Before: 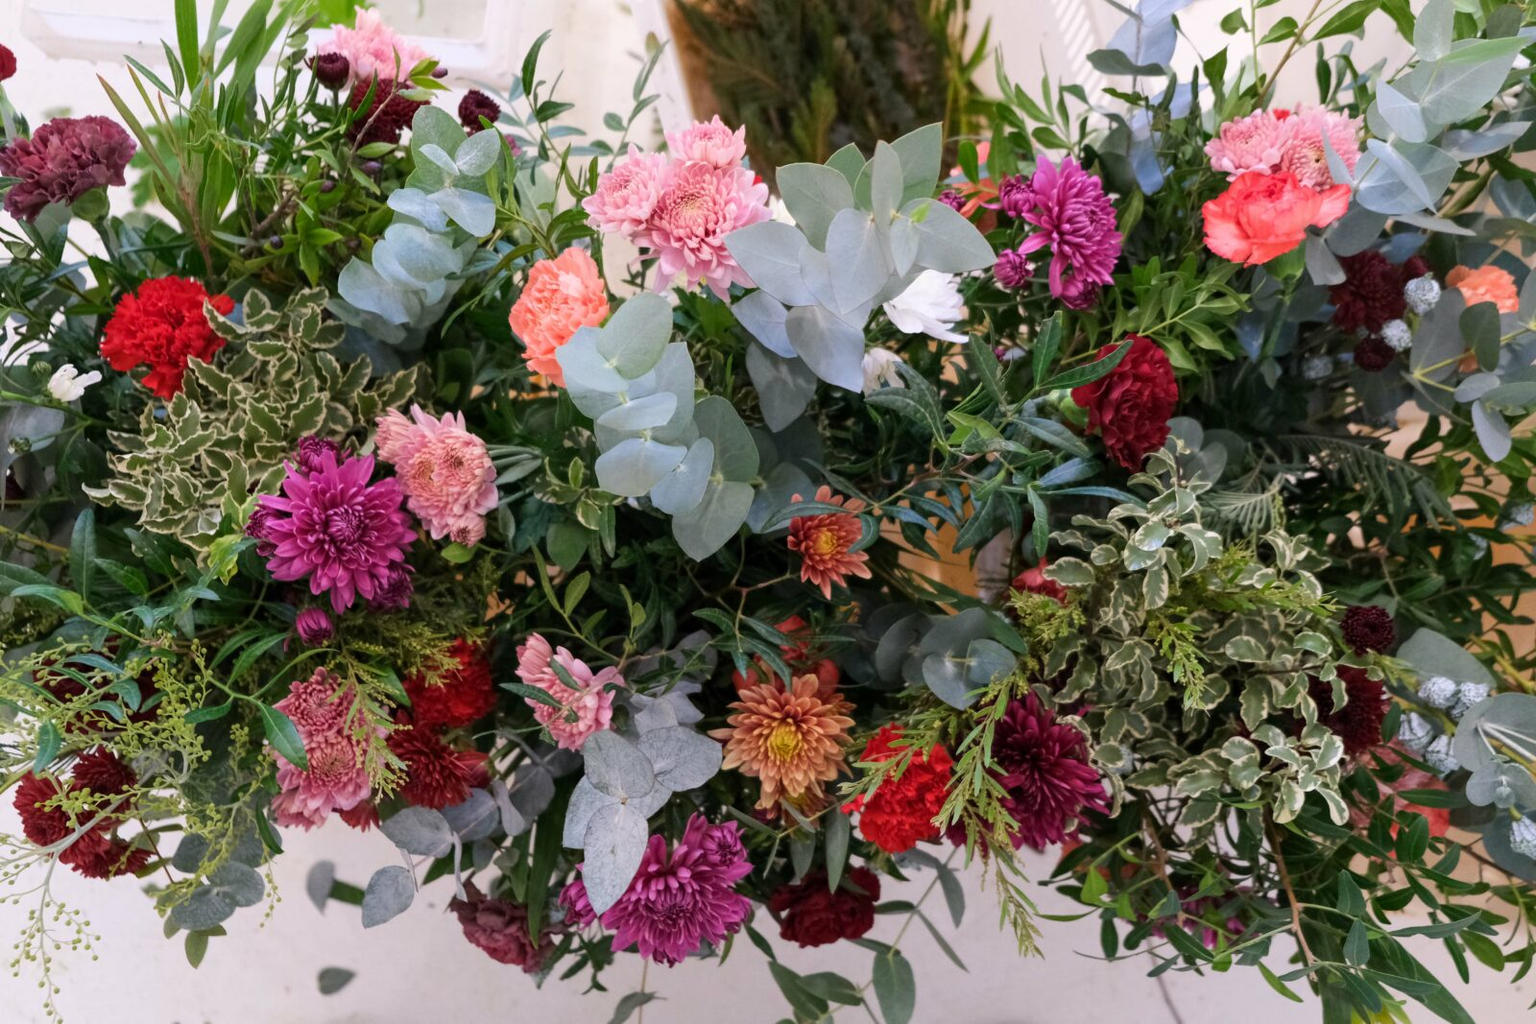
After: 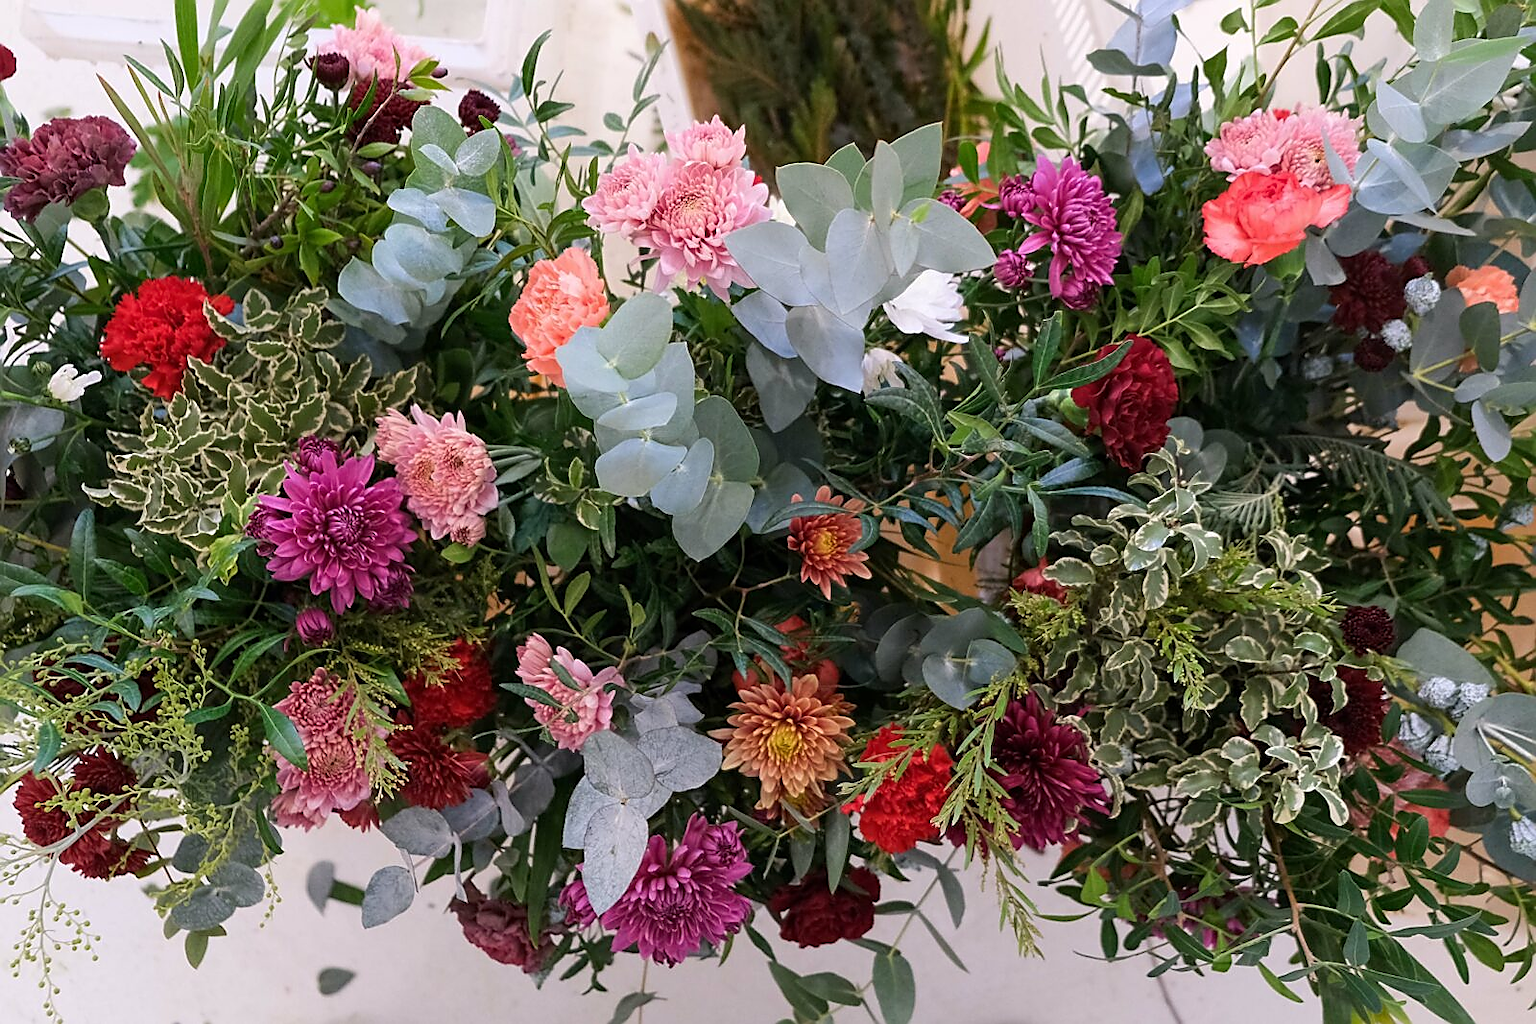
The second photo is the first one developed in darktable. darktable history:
sharpen: radius 1.357, amount 1.254, threshold 0.637
